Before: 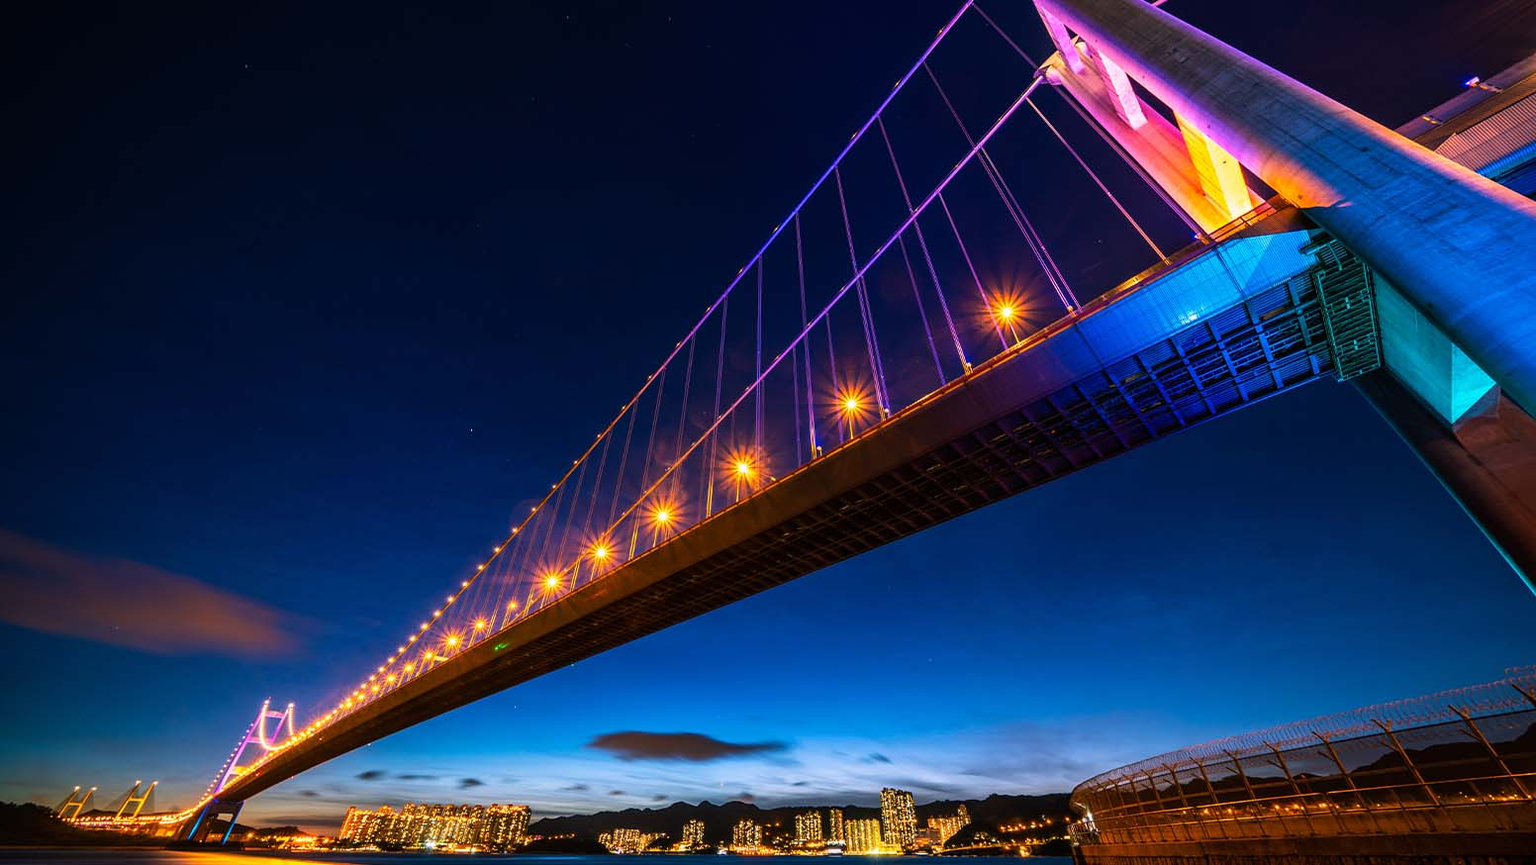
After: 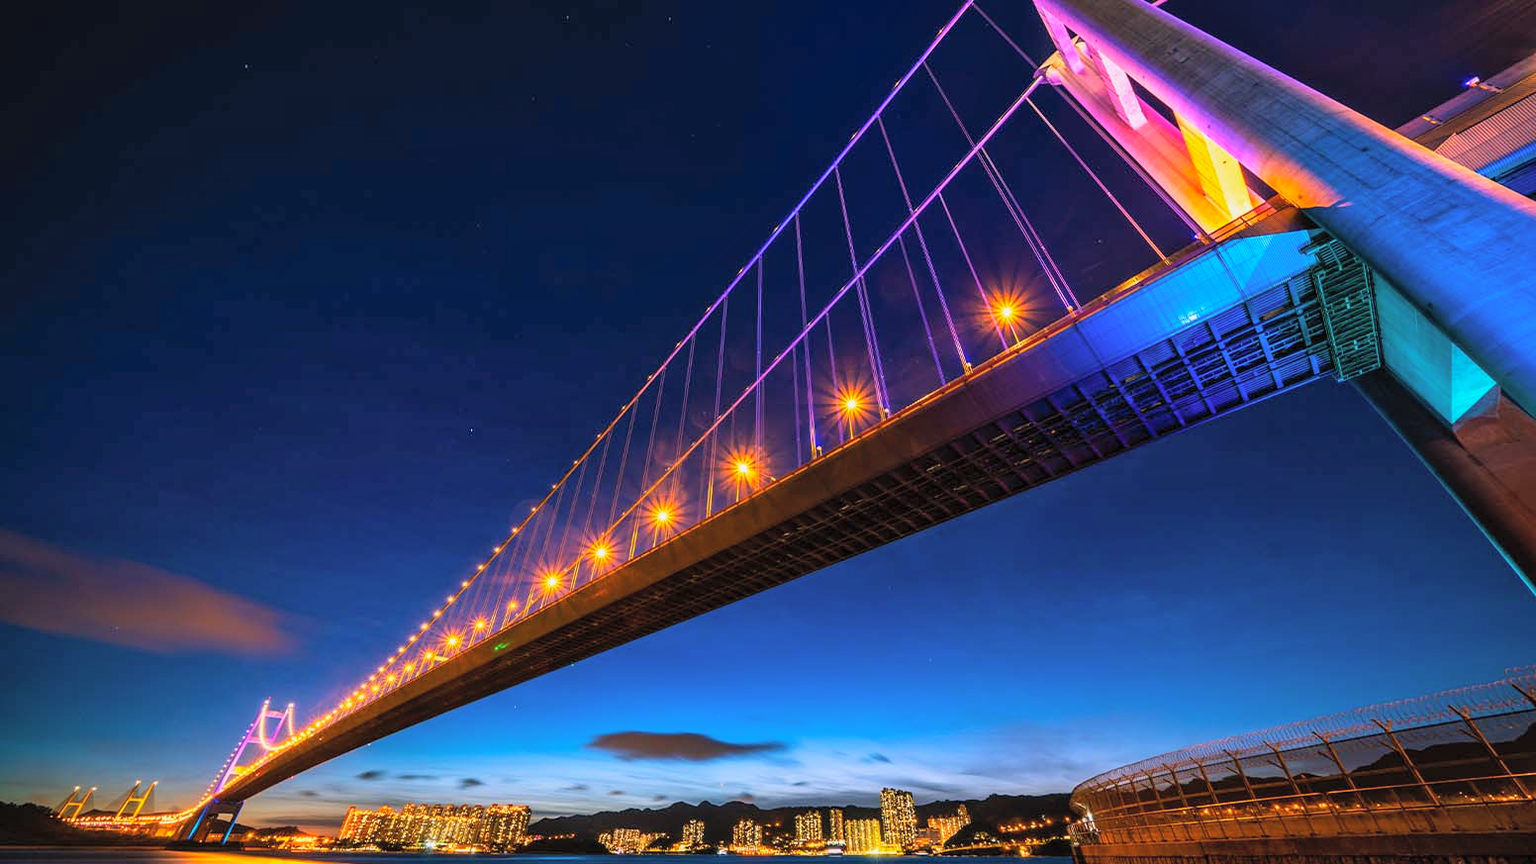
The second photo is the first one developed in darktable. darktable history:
shadows and highlights: radius 25.35, white point adjustment -5.3, compress 82.46%, soften with gaussian
contrast brightness saturation: brightness 0.17, saturation 0.07
